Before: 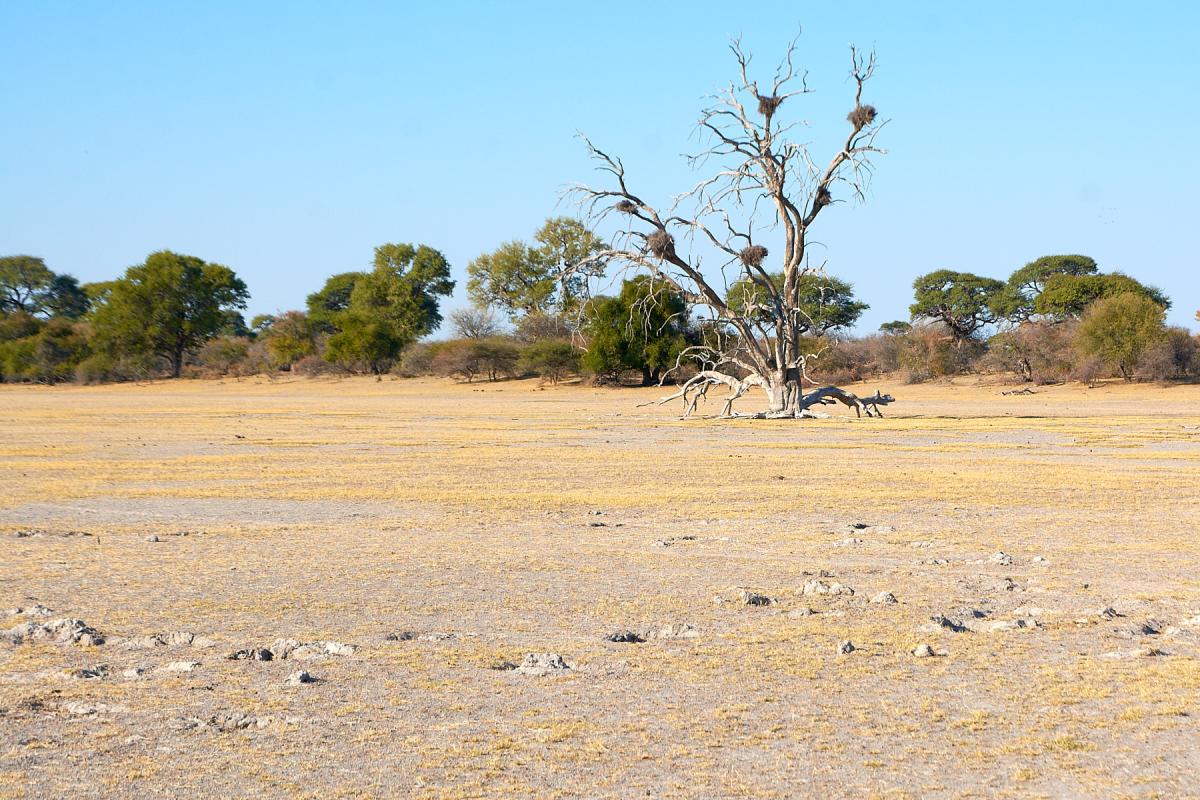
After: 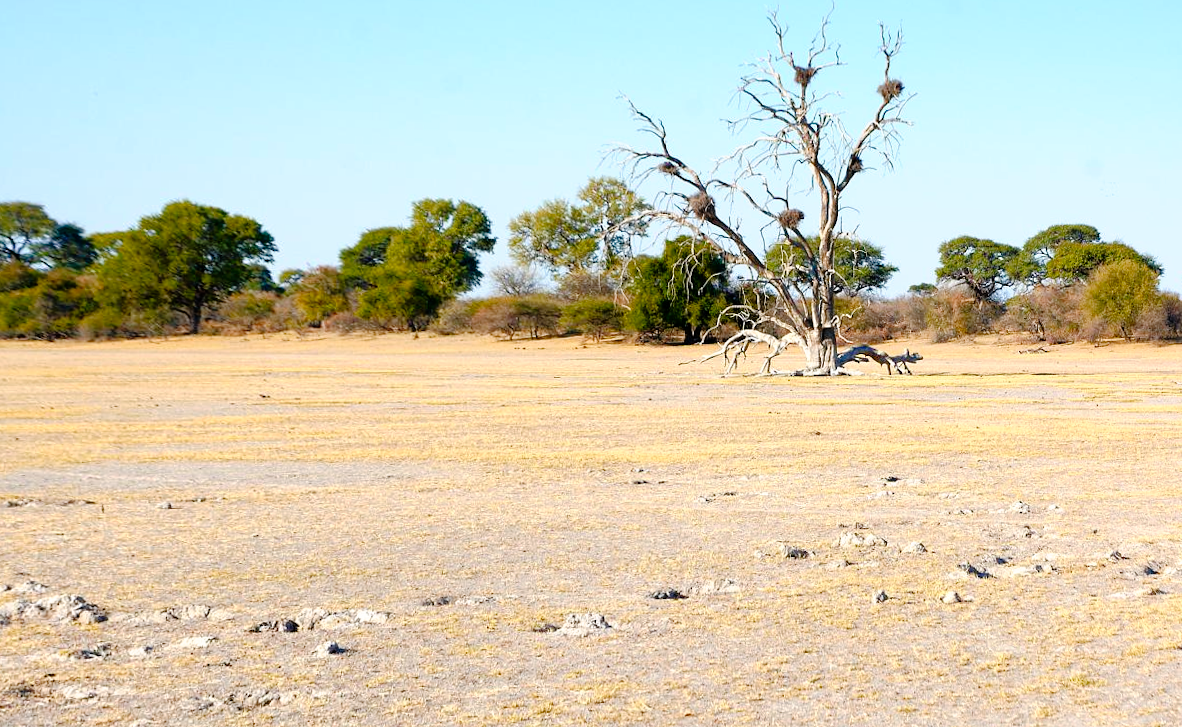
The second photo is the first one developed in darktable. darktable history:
exposure: compensate highlight preservation false
rgb curve: curves: ch0 [(0, 0) (0.053, 0.068) (0.122, 0.128) (1, 1)]
tone curve: curves: ch0 [(0, 0) (0.003, 0) (0.011, 0.001) (0.025, 0.001) (0.044, 0.003) (0.069, 0.009) (0.1, 0.018) (0.136, 0.032) (0.177, 0.074) (0.224, 0.13) (0.277, 0.218) (0.335, 0.321) (0.399, 0.425) (0.468, 0.523) (0.543, 0.617) (0.623, 0.708) (0.709, 0.789) (0.801, 0.873) (0.898, 0.967) (1, 1)], preserve colors none
rotate and perspective: rotation -0.013°, lens shift (vertical) -0.027, lens shift (horizontal) 0.178, crop left 0.016, crop right 0.989, crop top 0.082, crop bottom 0.918
